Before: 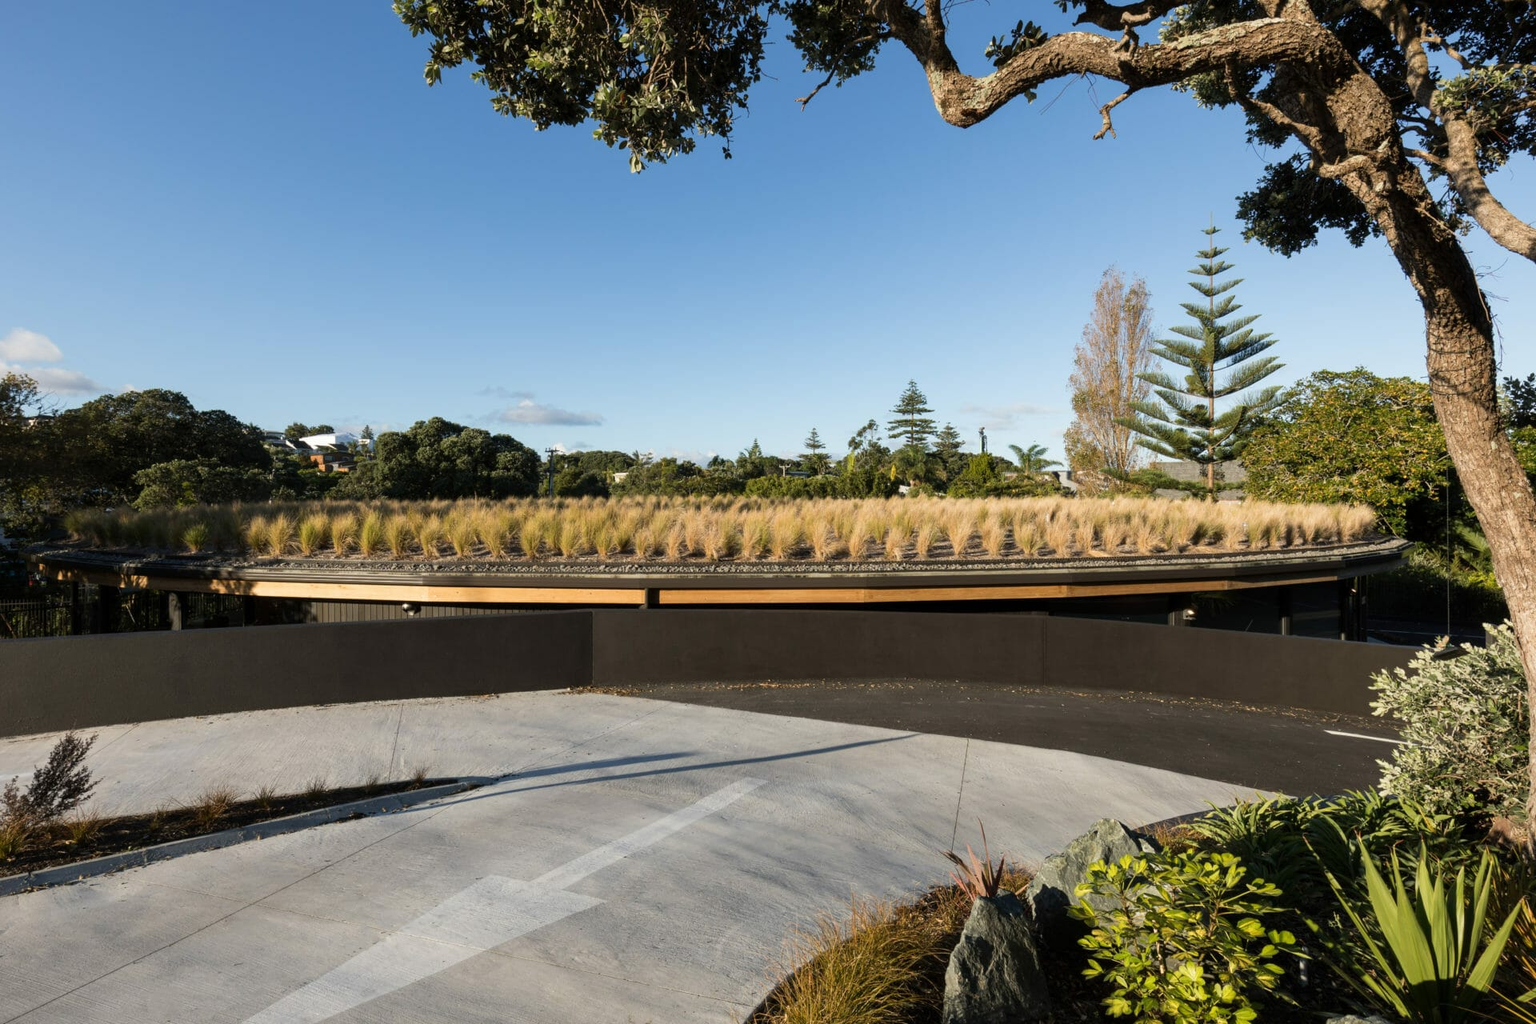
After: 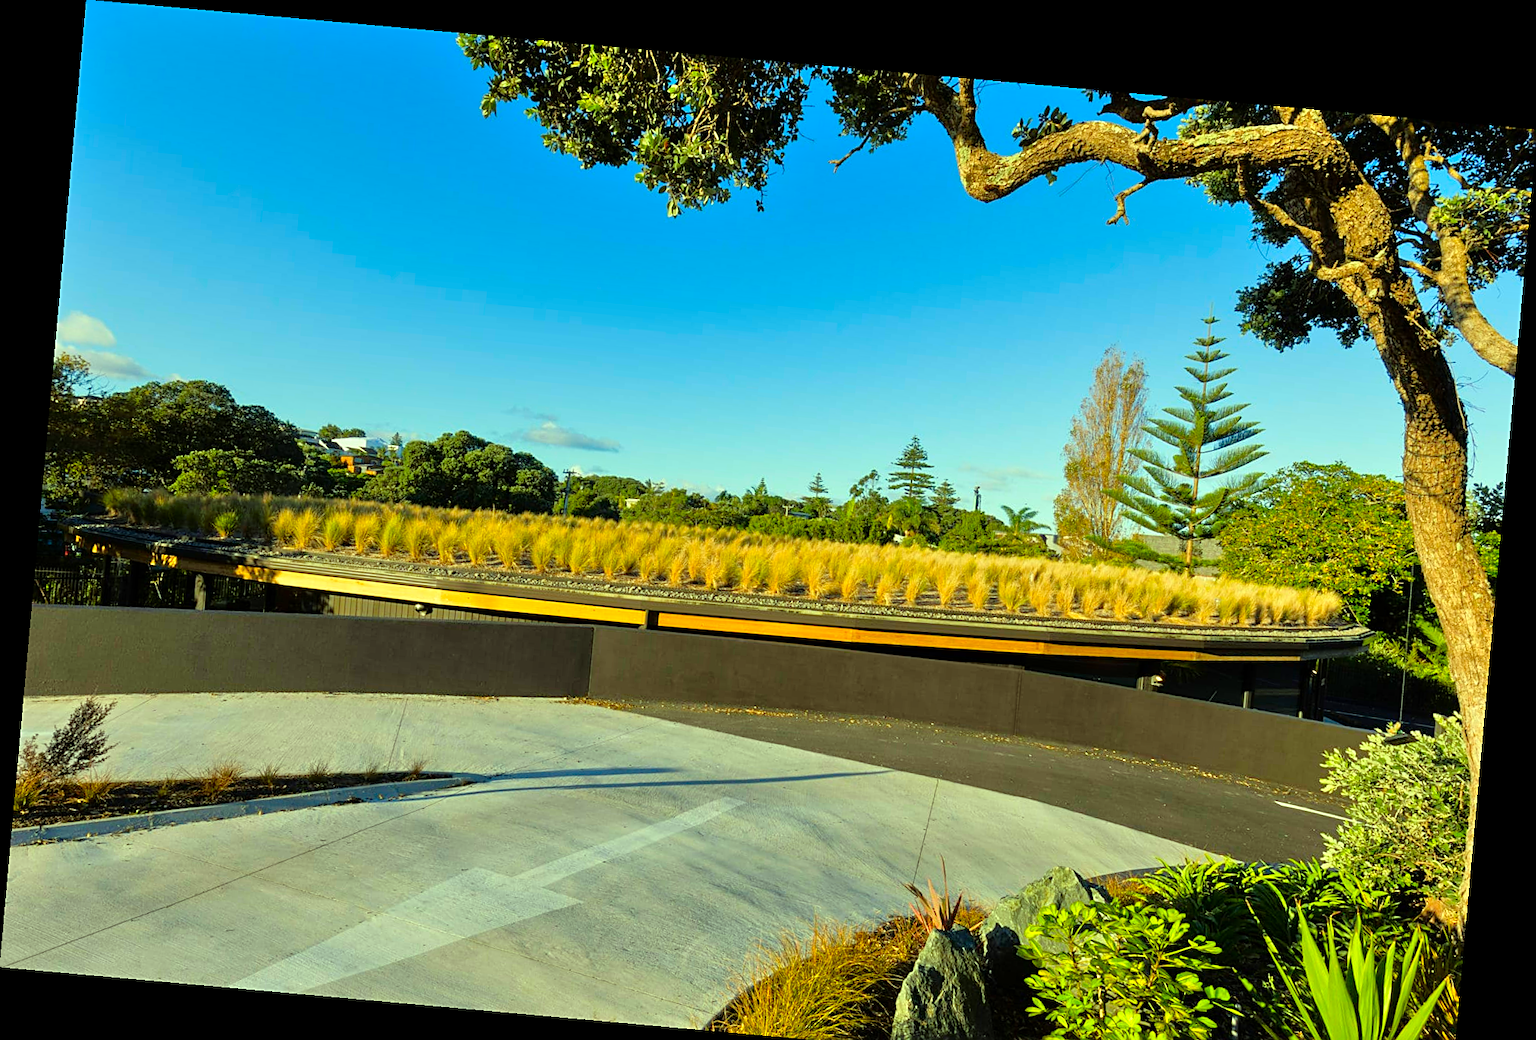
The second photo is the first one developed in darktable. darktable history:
levels: mode automatic, black 0.023%, white 99.97%, levels [0.062, 0.494, 0.925]
crop and rotate: top 0%, bottom 5.097%
sharpen: on, module defaults
rotate and perspective: rotation 5.12°, automatic cropping off
color correction: highlights a* -10.77, highlights b* 9.8, saturation 1.72
tone equalizer: -7 EV 0.15 EV, -6 EV 0.6 EV, -5 EV 1.15 EV, -4 EV 1.33 EV, -3 EV 1.15 EV, -2 EV 0.6 EV, -1 EV 0.15 EV, mask exposure compensation -0.5 EV
